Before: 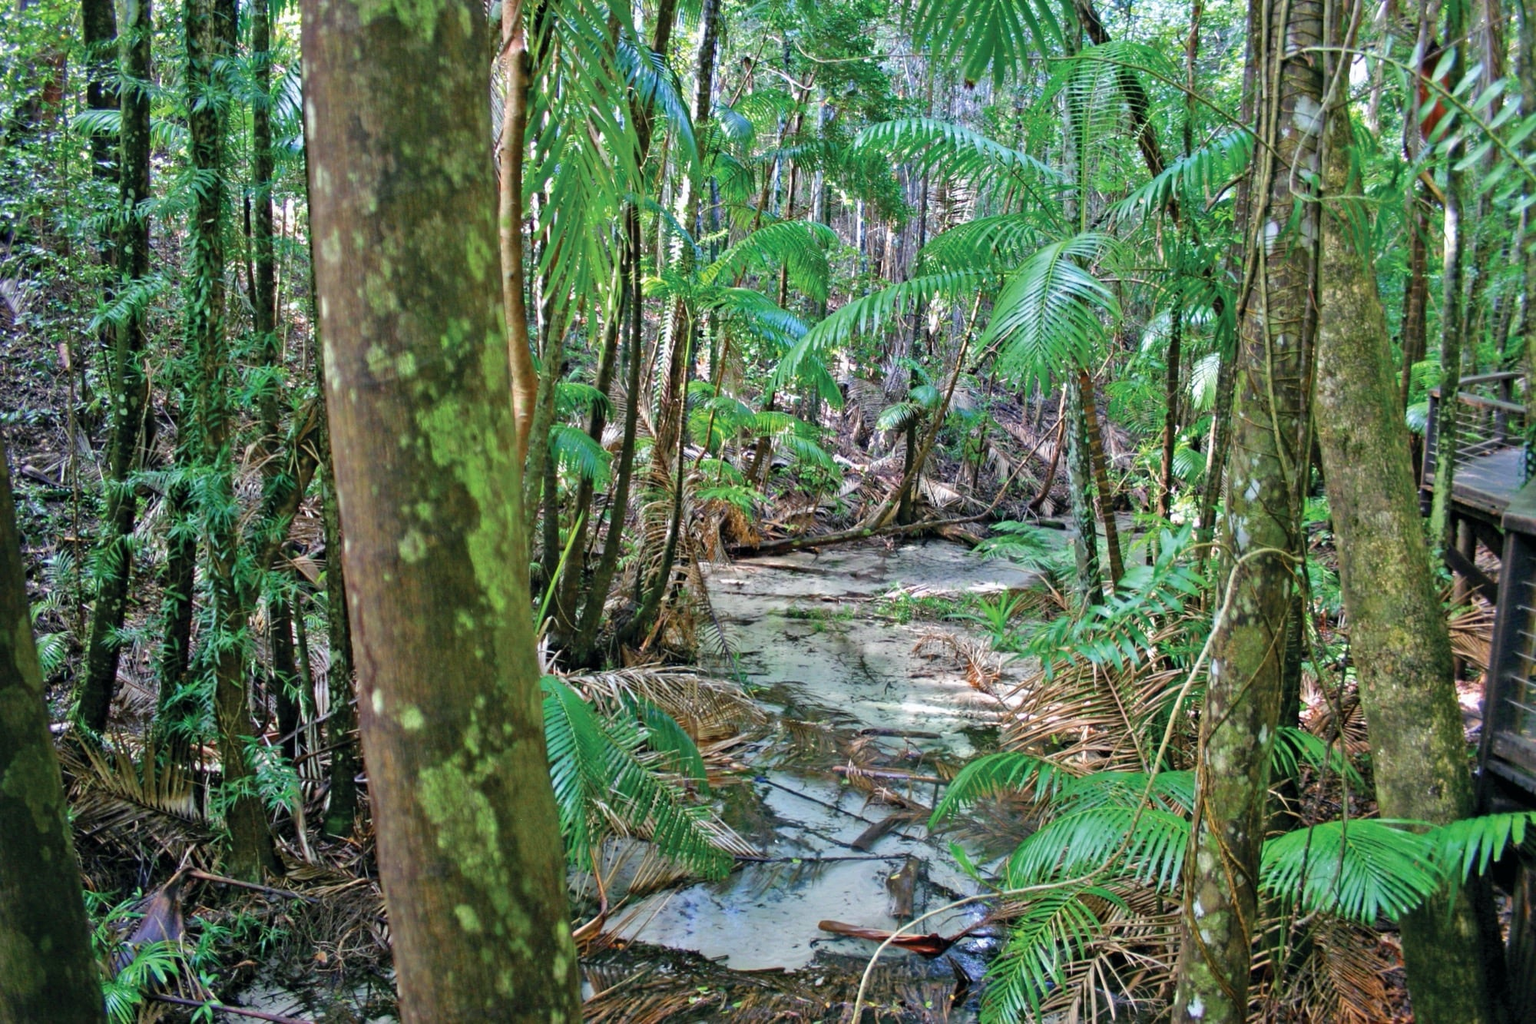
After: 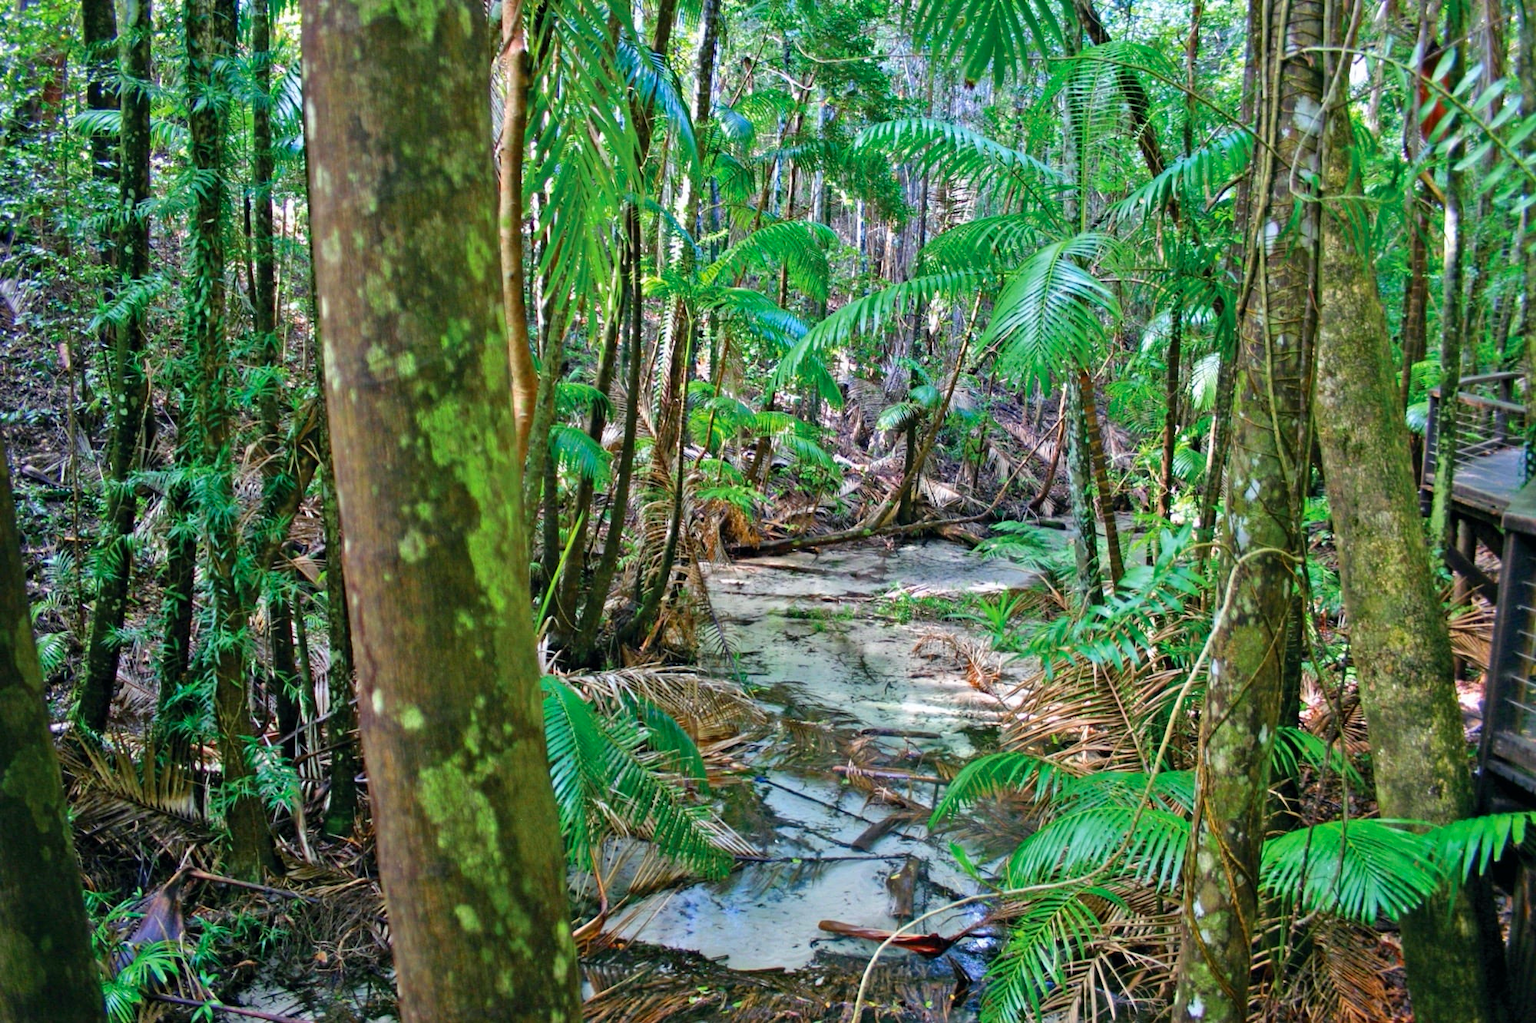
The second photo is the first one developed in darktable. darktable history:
contrast brightness saturation: contrast 0.092, saturation 0.268
